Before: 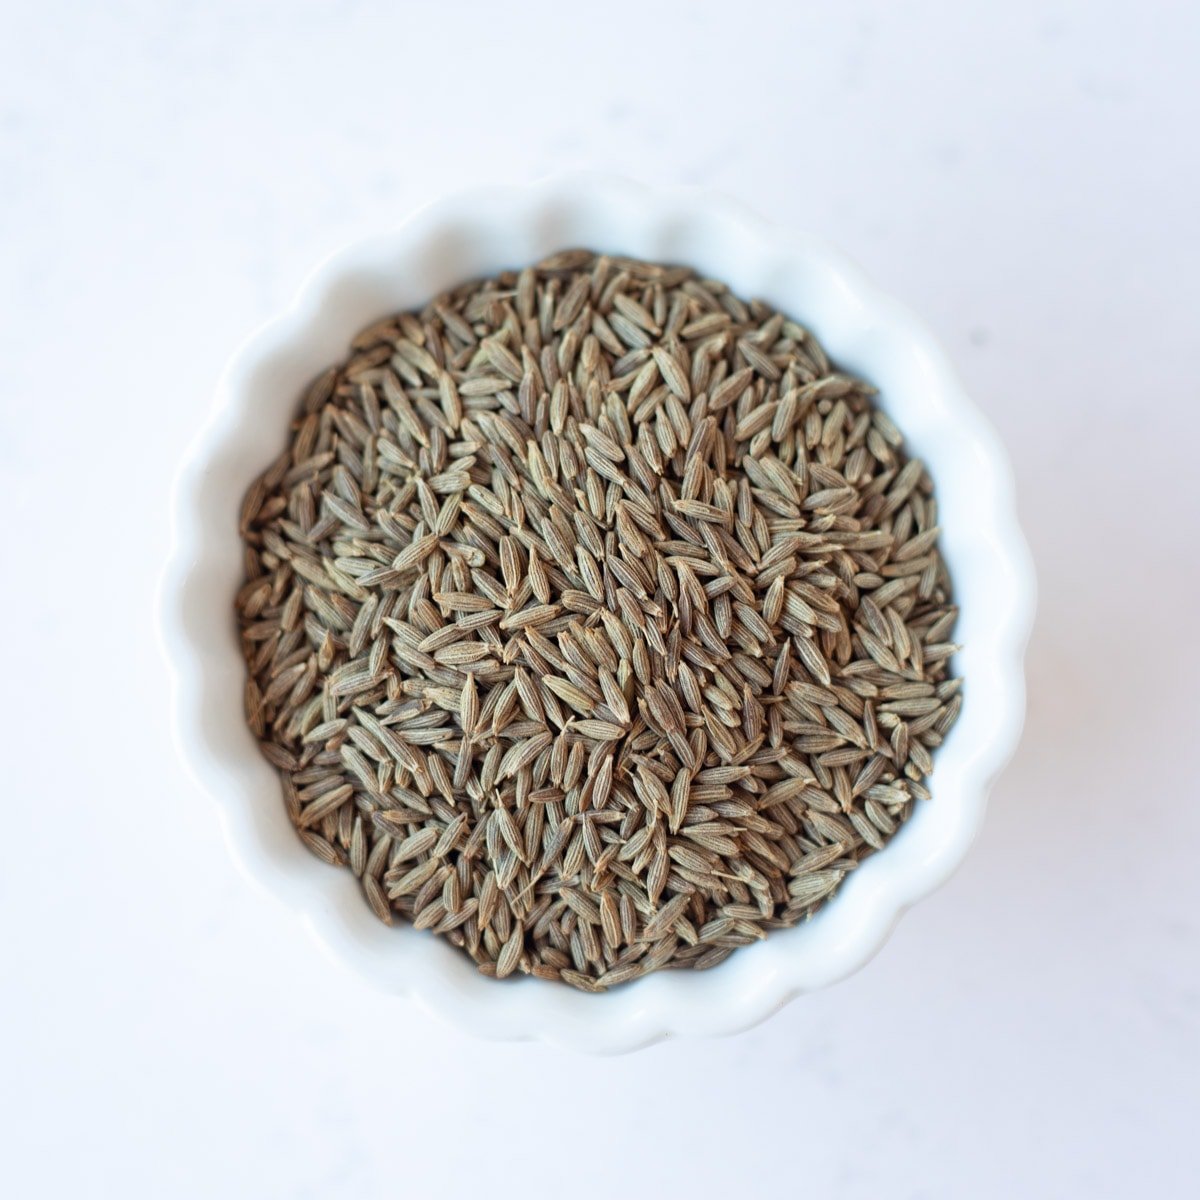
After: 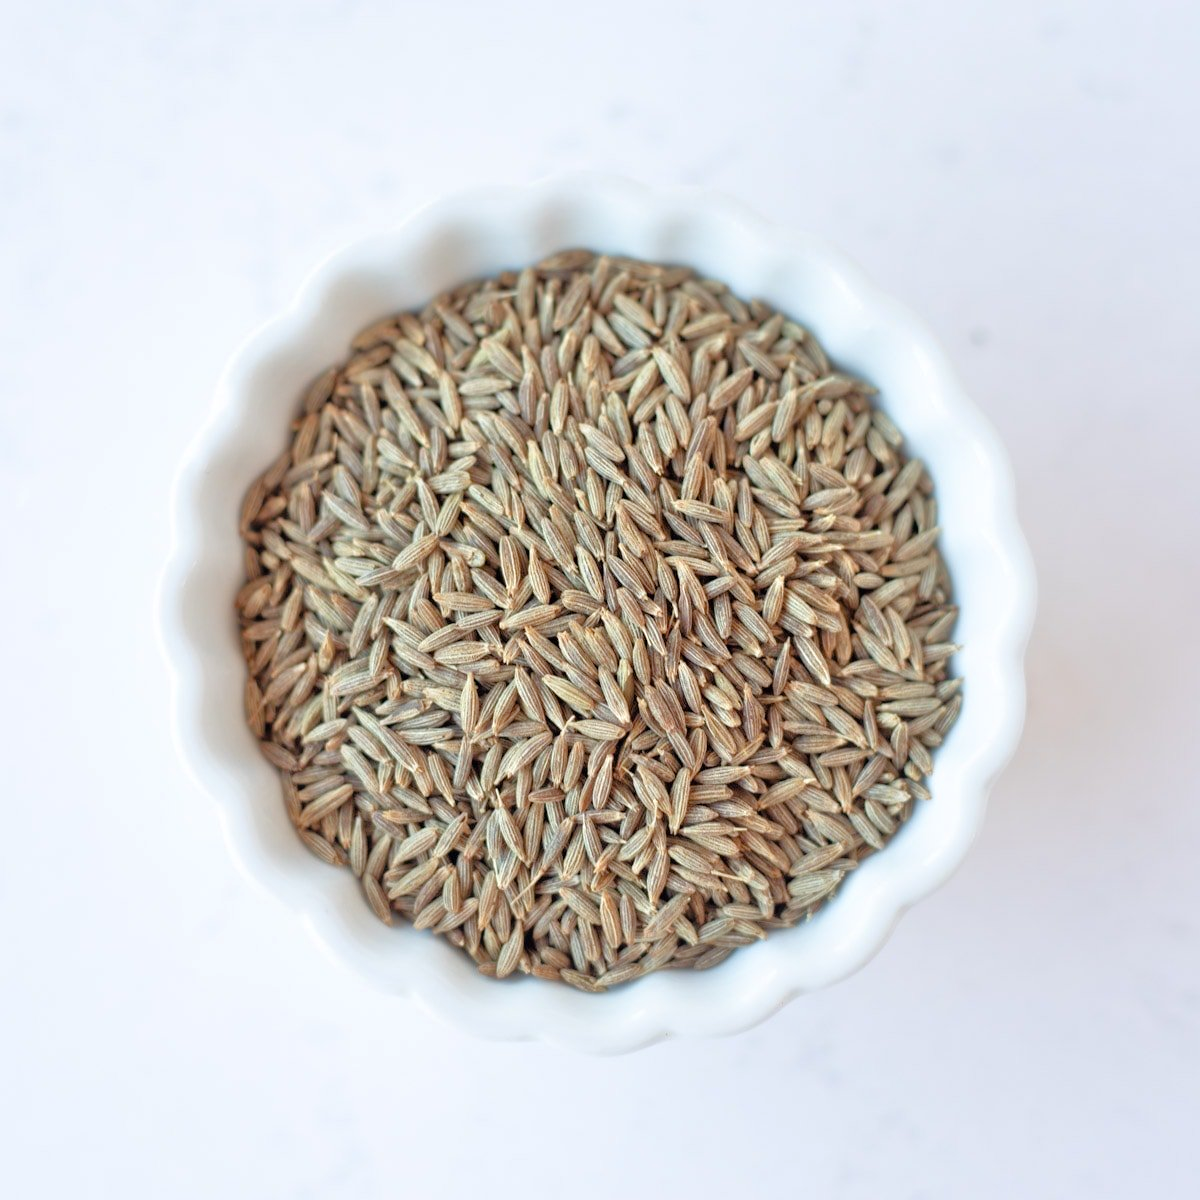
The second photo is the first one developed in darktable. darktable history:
tone equalizer: -7 EV 0.152 EV, -6 EV 0.612 EV, -5 EV 1.18 EV, -4 EV 1.3 EV, -3 EV 1.14 EV, -2 EV 0.6 EV, -1 EV 0.151 EV, mask exposure compensation -0.492 EV
